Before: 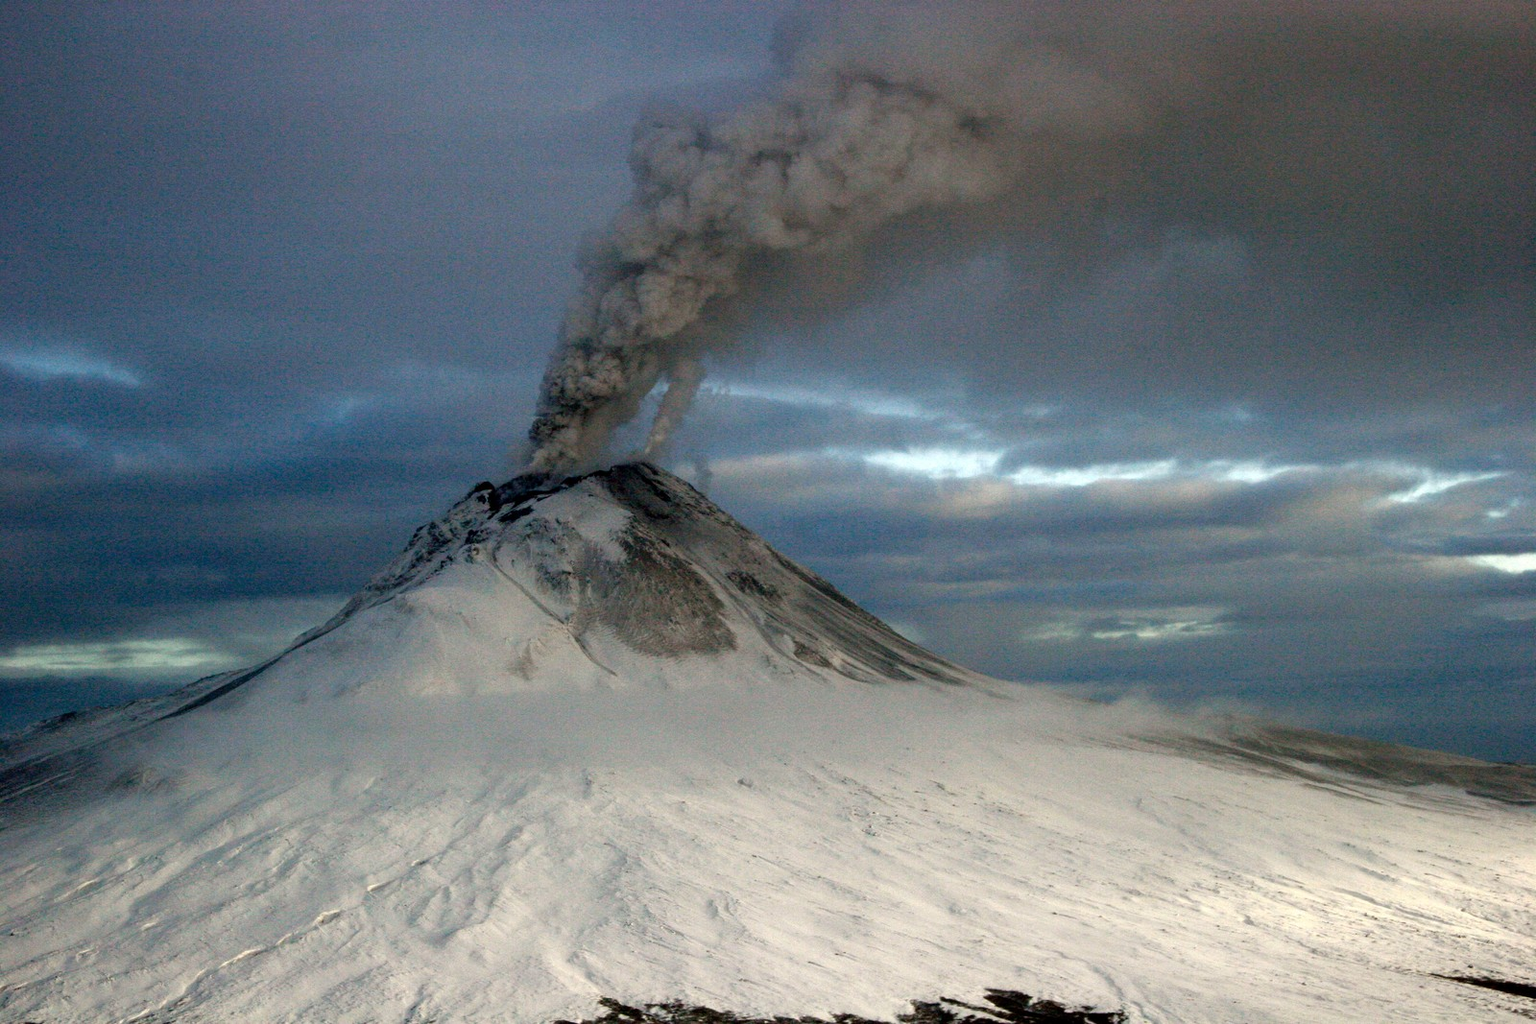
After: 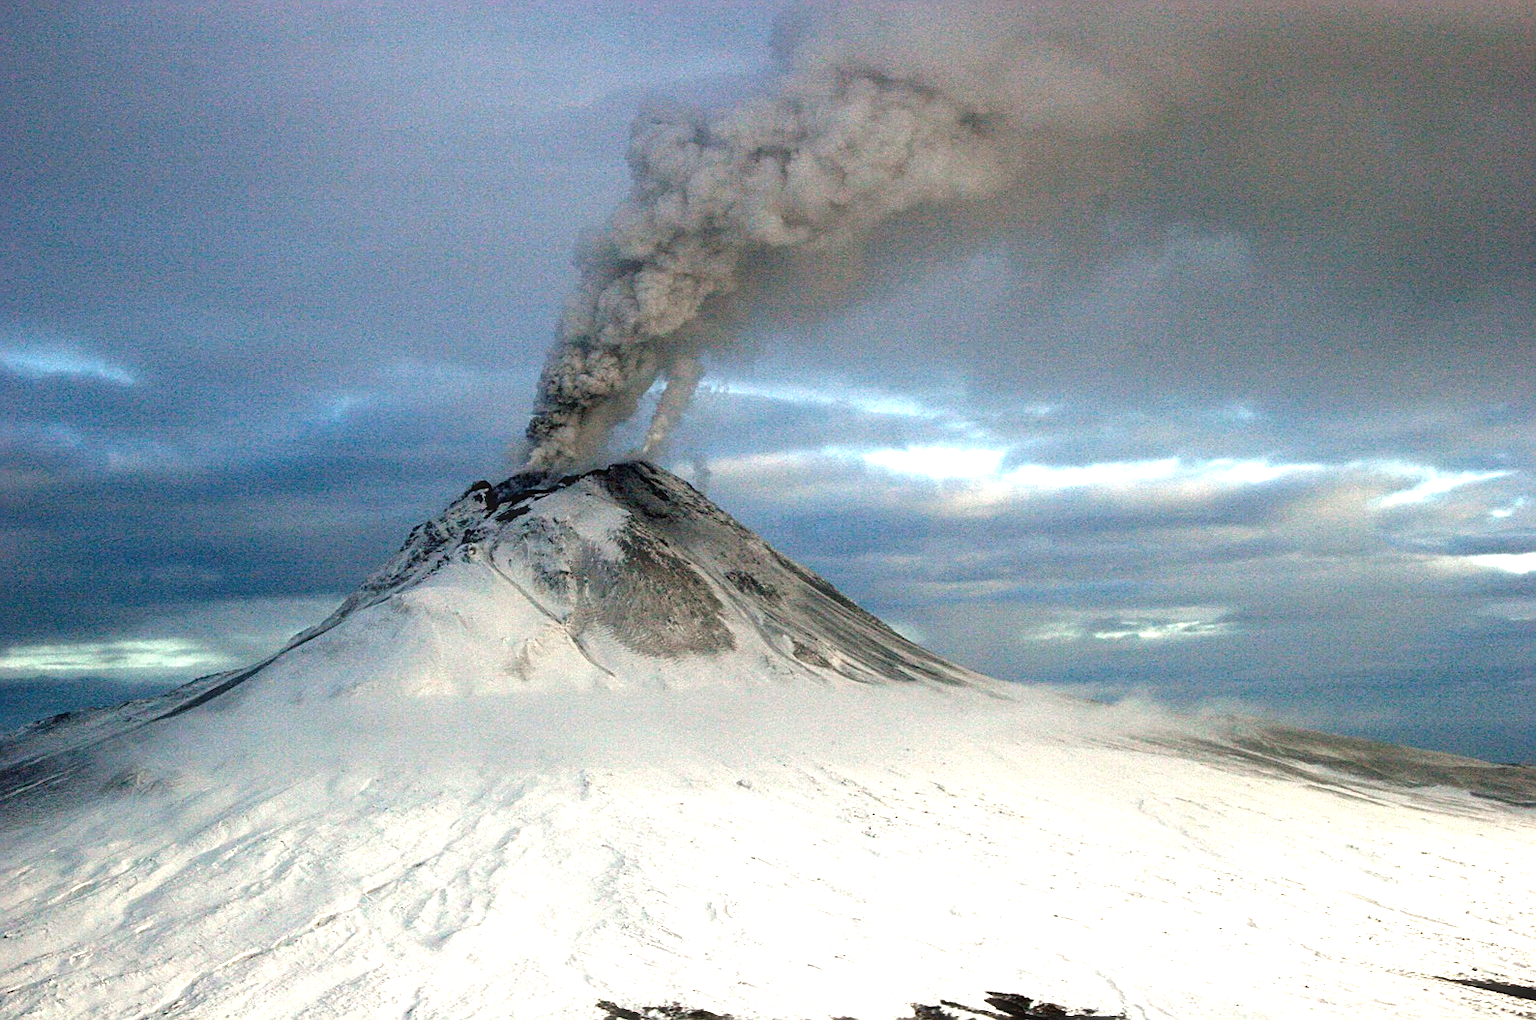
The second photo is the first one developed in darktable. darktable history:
crop: left 0.498%, top 0.51%, right 0.208%, bottom 0.539%
sharpen: on, module defaults
levels: mode automatic, white 99.92%, levels [0.008, 0.318, 0.836]
exposure: black level correction 0, exposure 1.106 EV, compensate highlight preservation false
haze removal: strength -0.05, compatibility mode true, adaptive false
